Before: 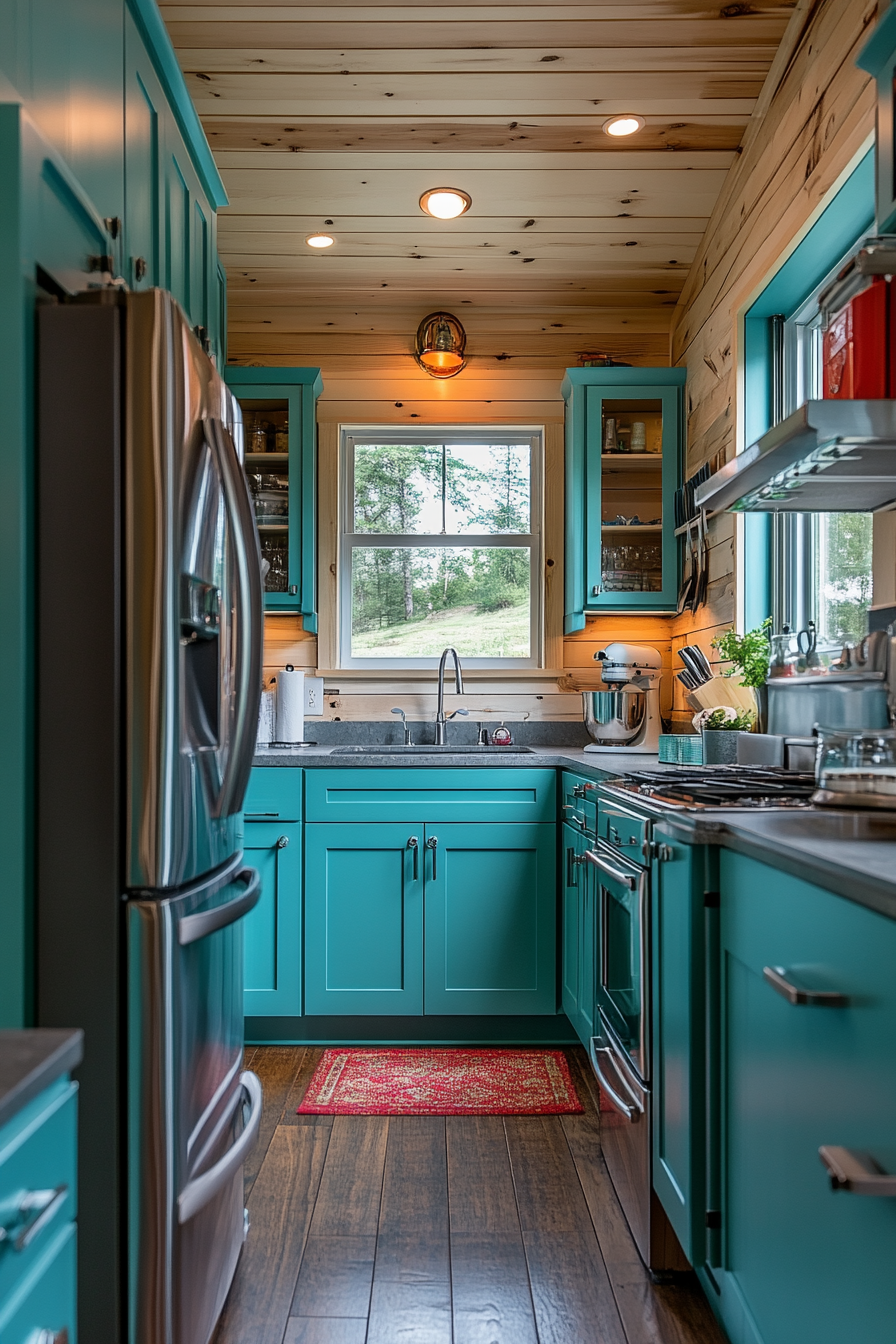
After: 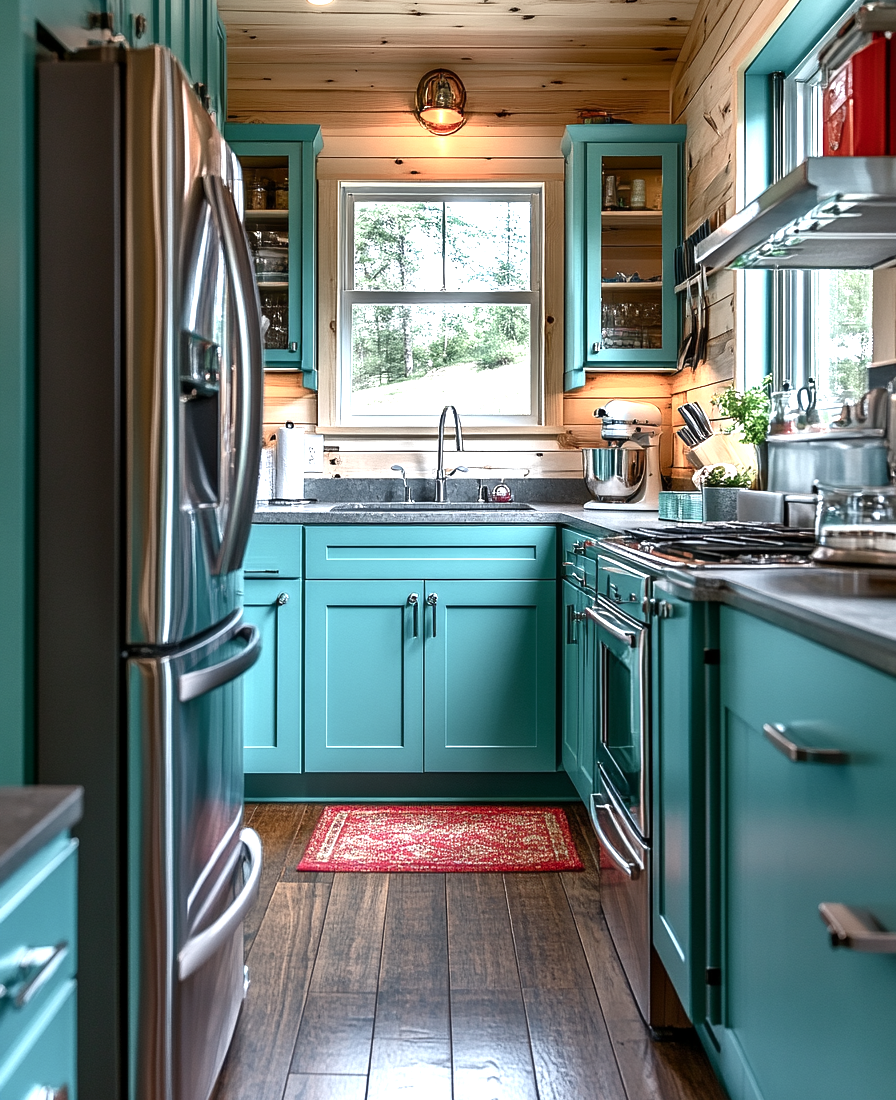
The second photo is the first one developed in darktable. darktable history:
crop and rotate: top 18.126%
shadows and highlights: radius 132.81, soften with gaussian
color balance rgb: linear chroma grading › shadows -2.002%, linear chroma grading › highlights -14.396%, linear chroma grading › global chroma -9.517%, linear chroma grading › mid-tones -10.144%, perceptual saturation grading › global saturation 0.317%, perceptual saturation grading › highlights -18.839%, perceptual saturation grading › mid-tones 7.272%, perceptual saturation grading › shadows 27.687%, perceptual brilliance grading › highlights 15.673%, perceptual brilliance grading › shadows -14.184%
exposure: exposure 0.64 EV, compensate highlight preservation false
